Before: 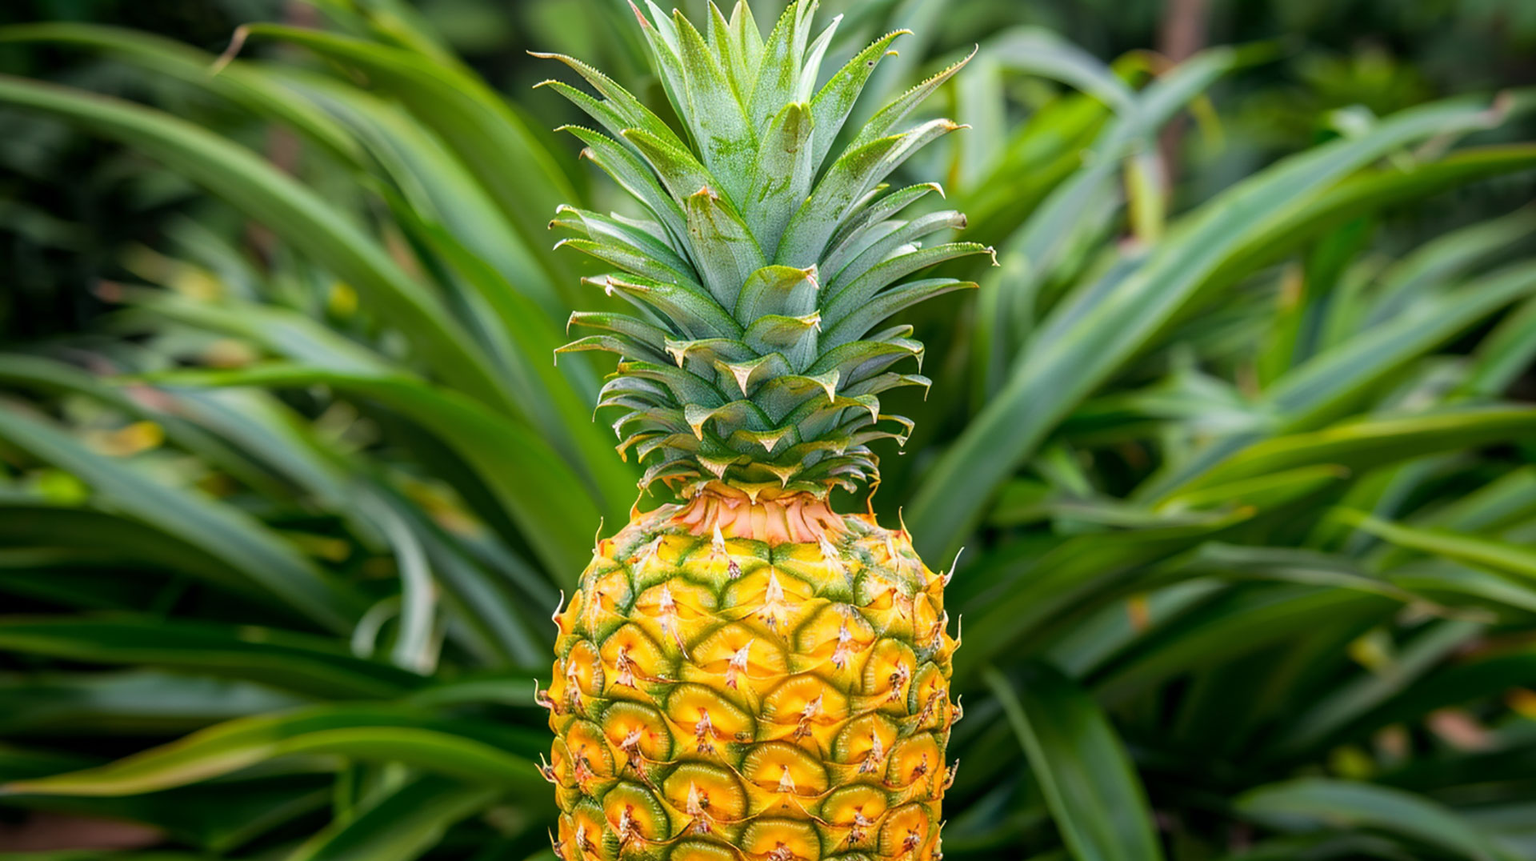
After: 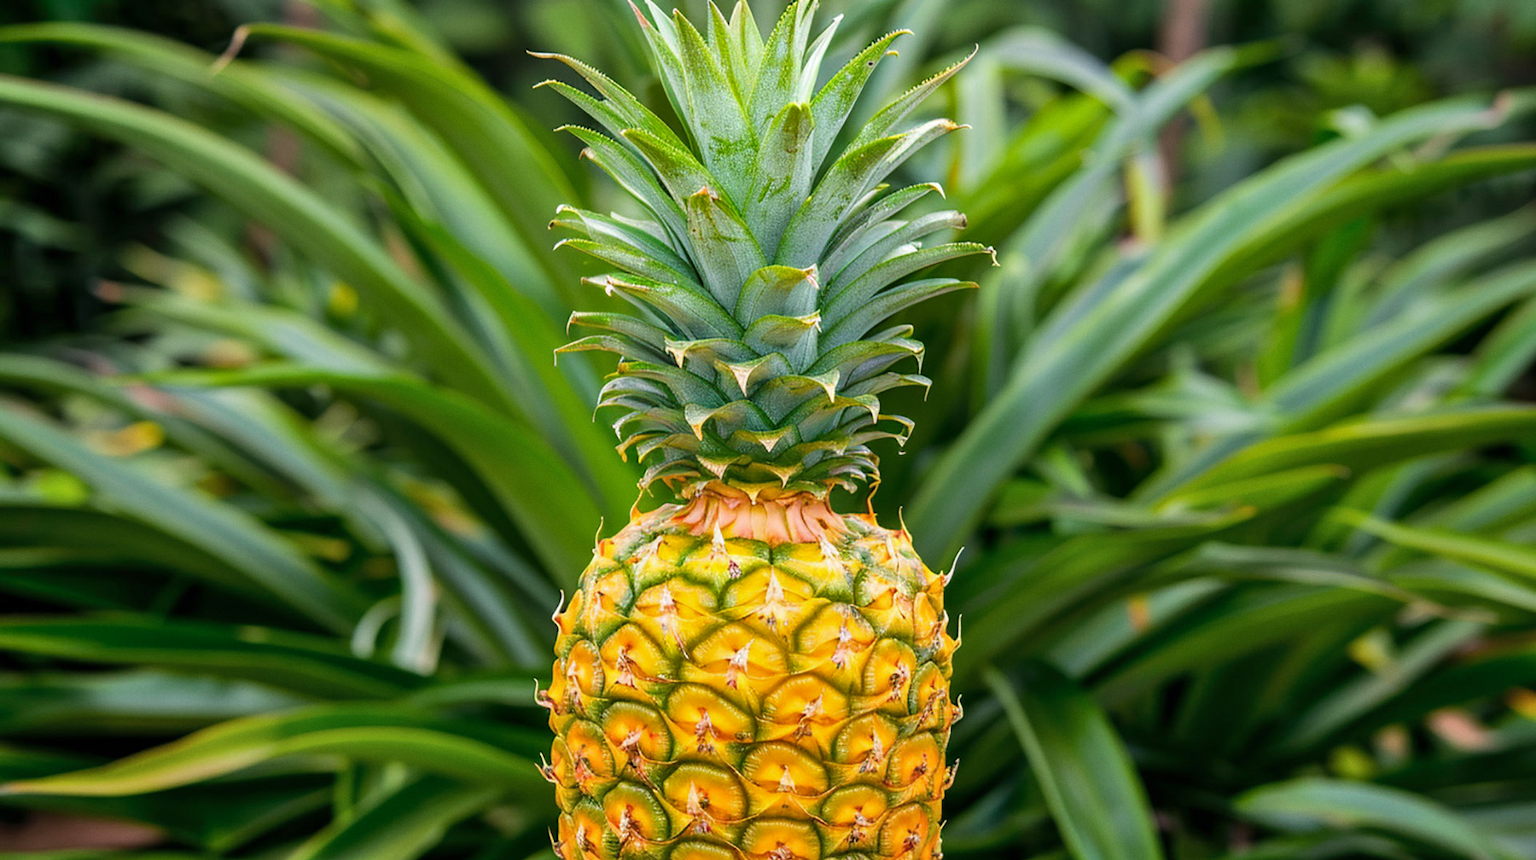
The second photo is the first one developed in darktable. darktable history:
grain: coarseness 0.09 ISO, strength 10%
shadows and highlights: low approximation 0.01, soften with gaussian
